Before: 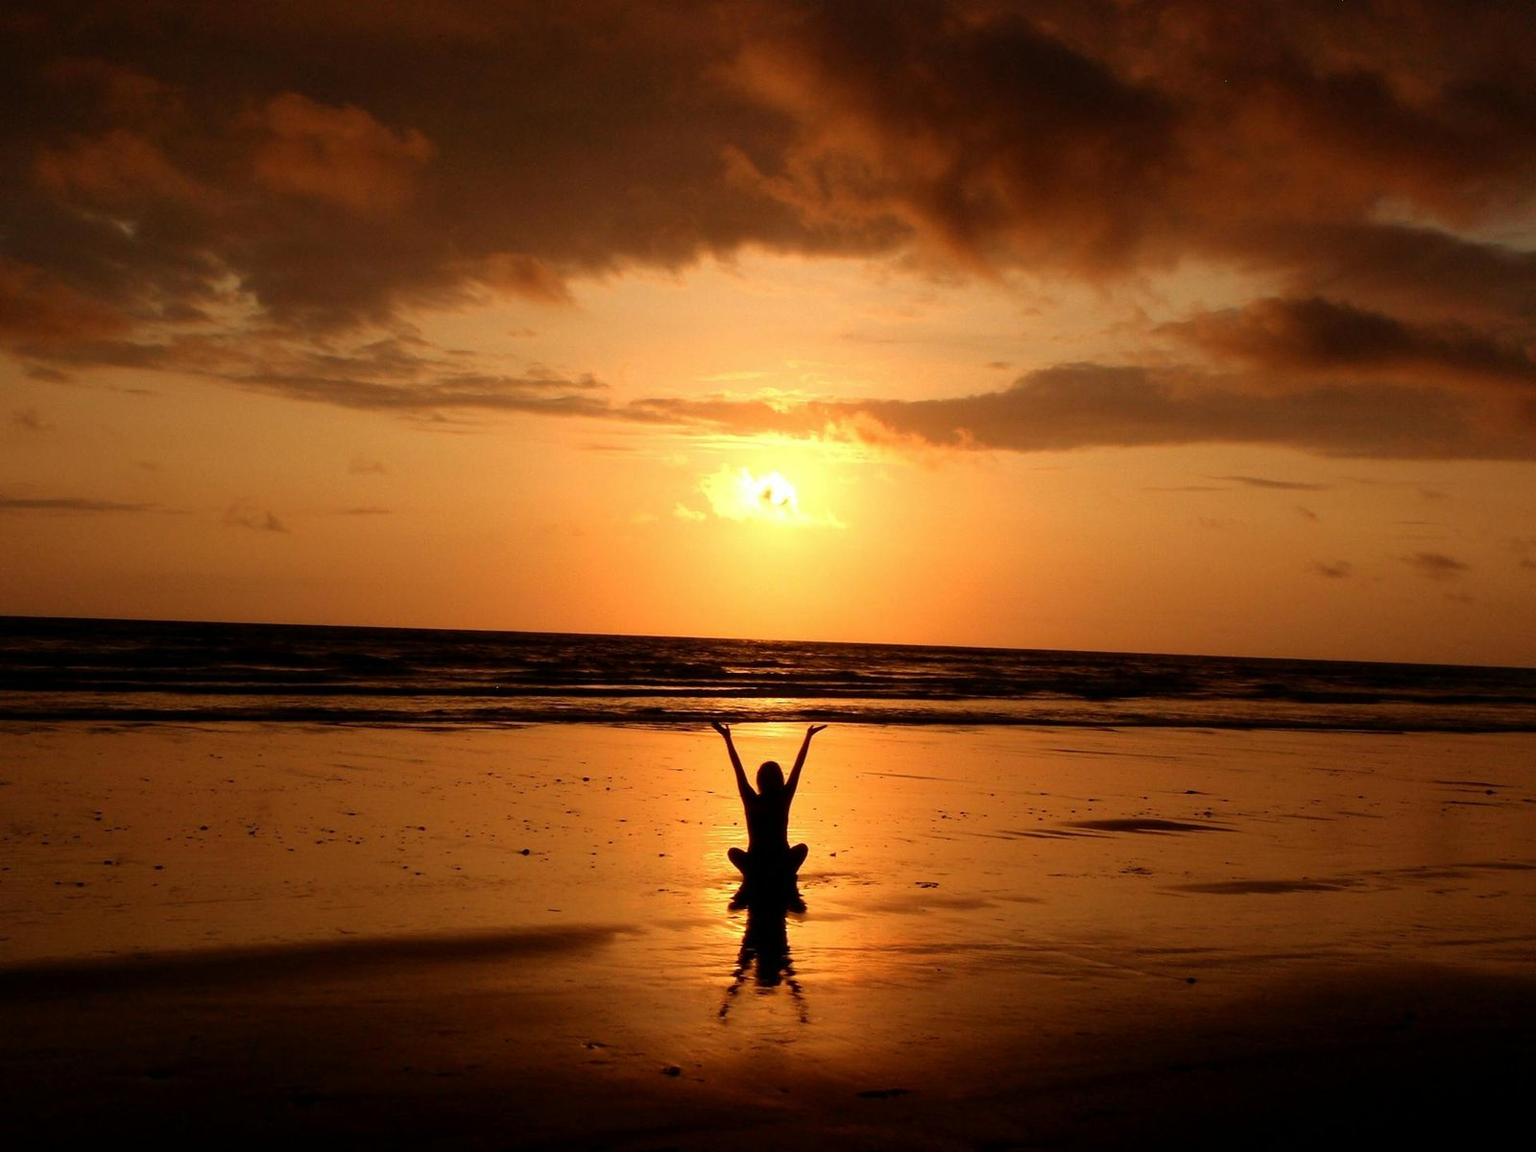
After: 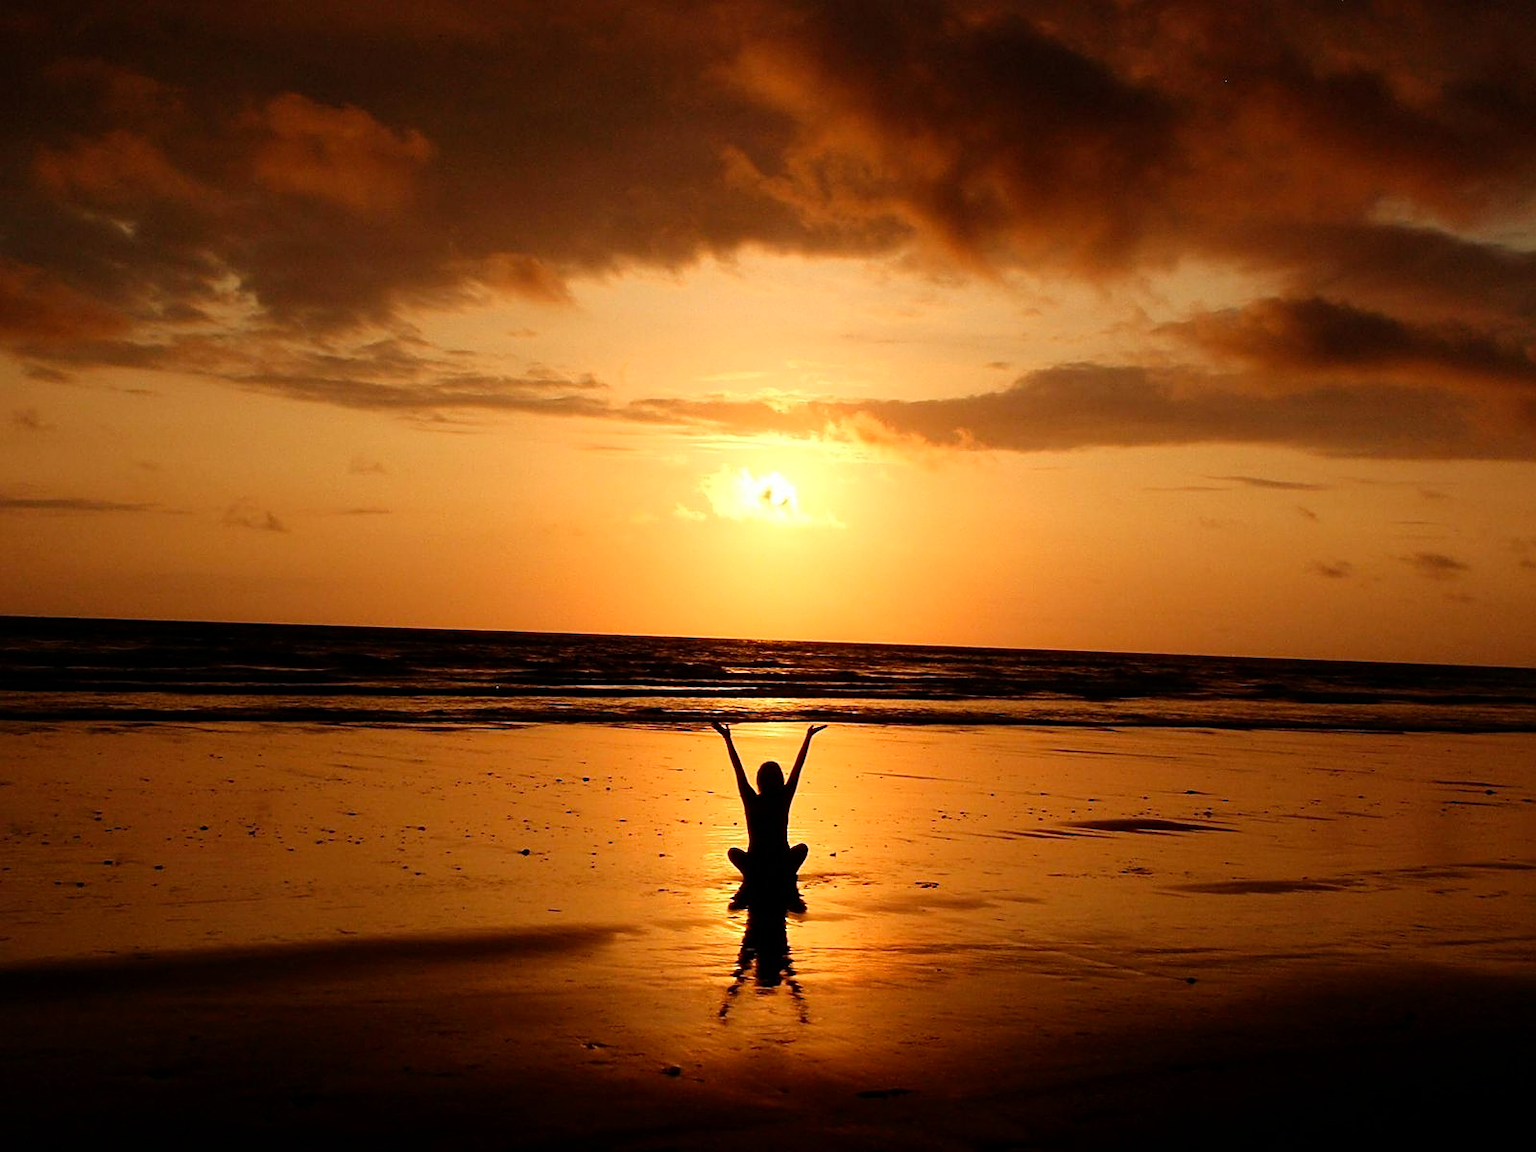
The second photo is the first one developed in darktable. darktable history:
tone curve: curves: ch0 [(0, 0) (0.004, 0.002) (0.02, 0.013) (0.218, 0.218) (0.664, 0.718) (0.832, 0.873) (1, 1)], preserve colors none
sharpen: on, module defaults
